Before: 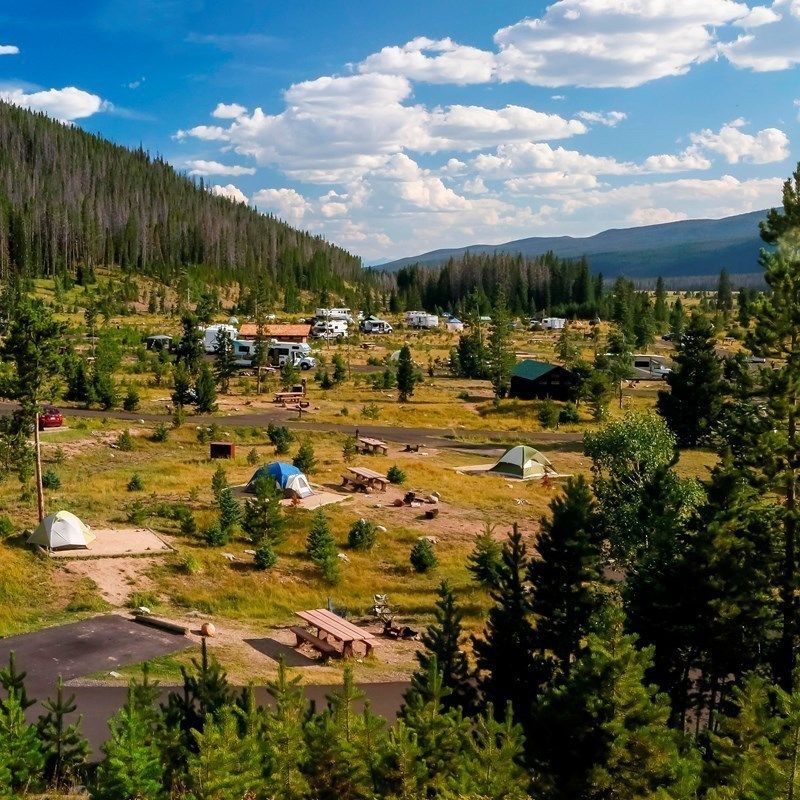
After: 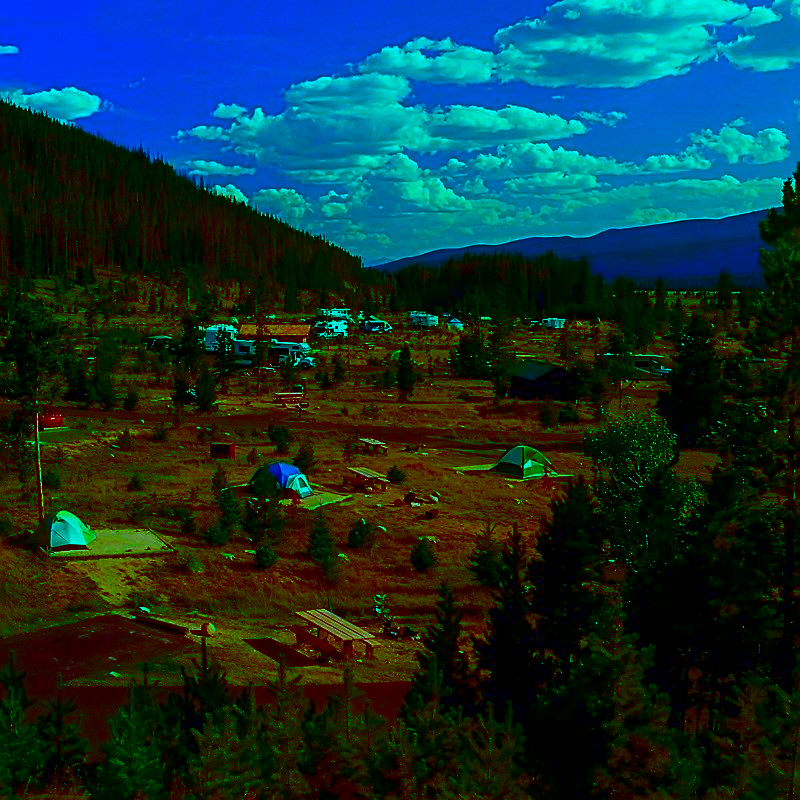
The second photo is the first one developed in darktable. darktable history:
contrast brightness saturation: brightness -0.996, saturation 0.985
color balance rgb: highlights gain › chroma 7.486%, highlights gain › hue 186.74°, linear chroma grading › shadows 9.719%, linear chroma grading › highlights 9.735%, linear chroma grading › global chroma 14.735%, linear chroma grading › mid-tones 14.75%, perceptual saturation grading › global saturation 25.023%, contrast -9.798%
sharpen: on, module defaults
